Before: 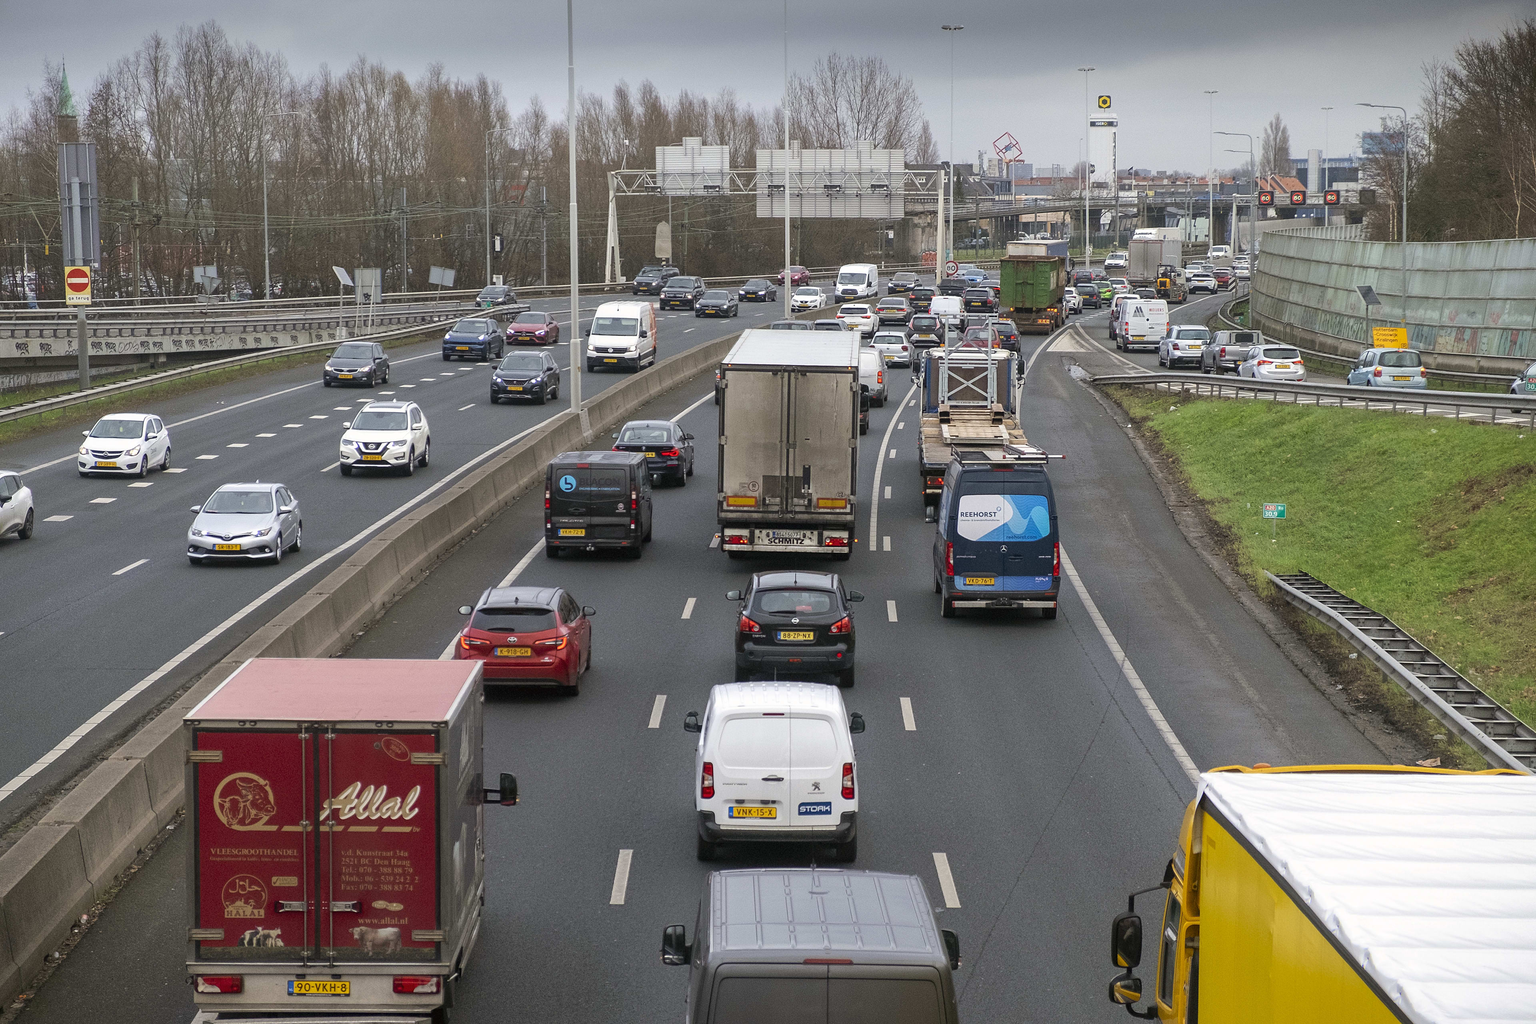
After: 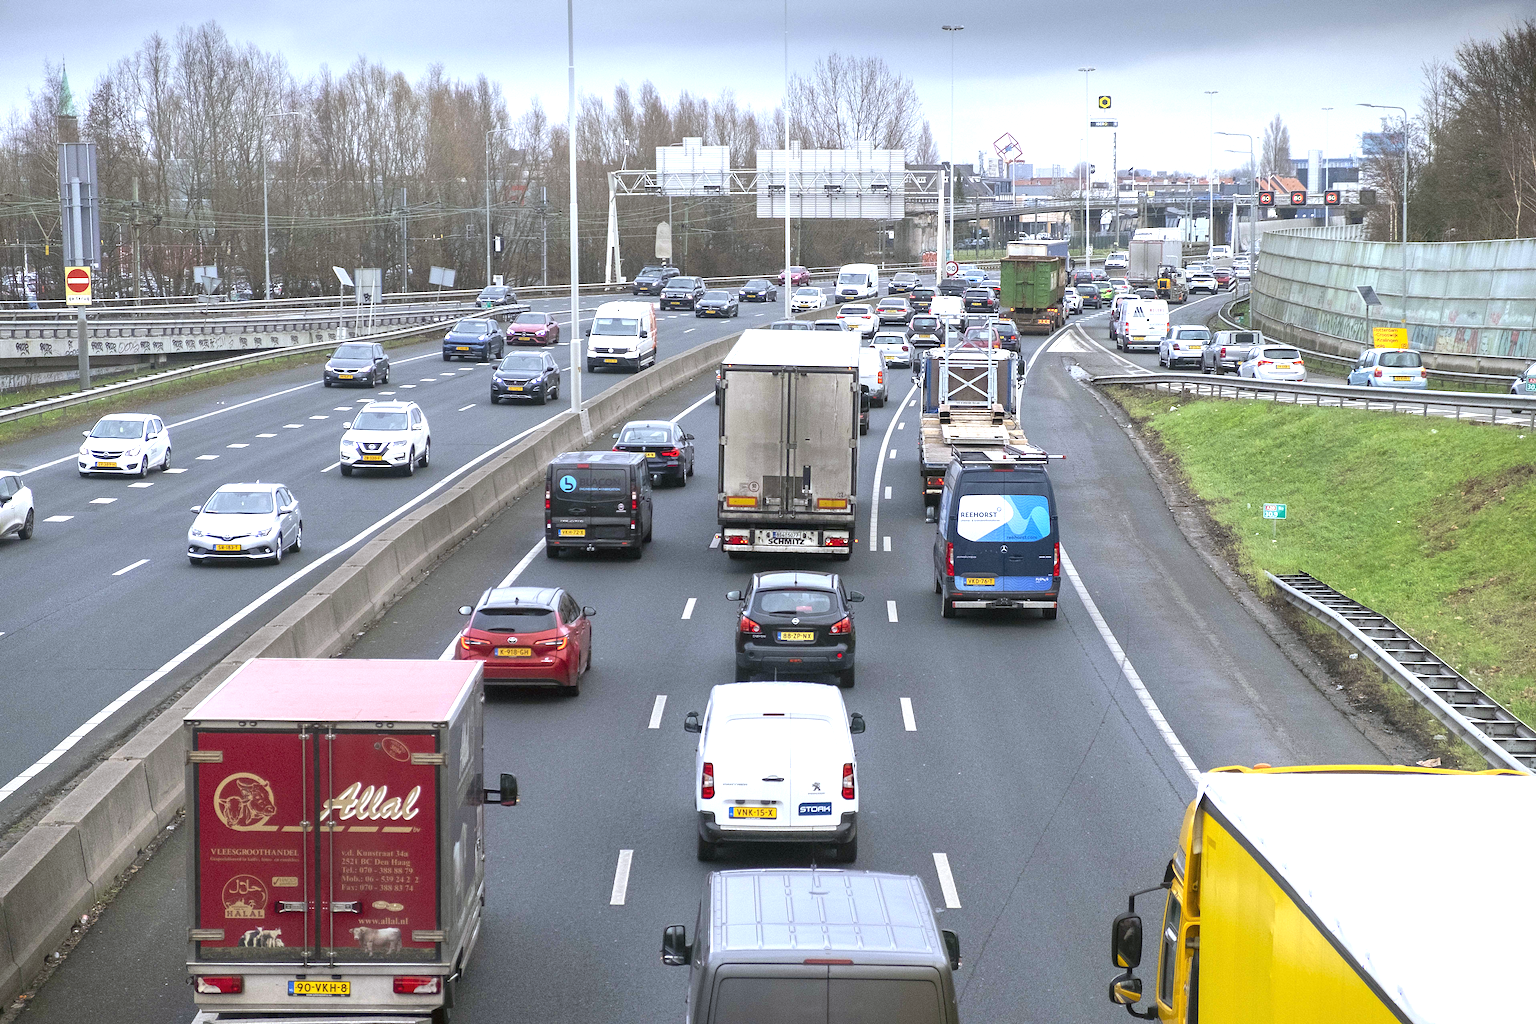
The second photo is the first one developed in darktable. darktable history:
white balance: red 0.954, blue 1.079
exposure: exposure 1 EV, compensate highlight preservation false
